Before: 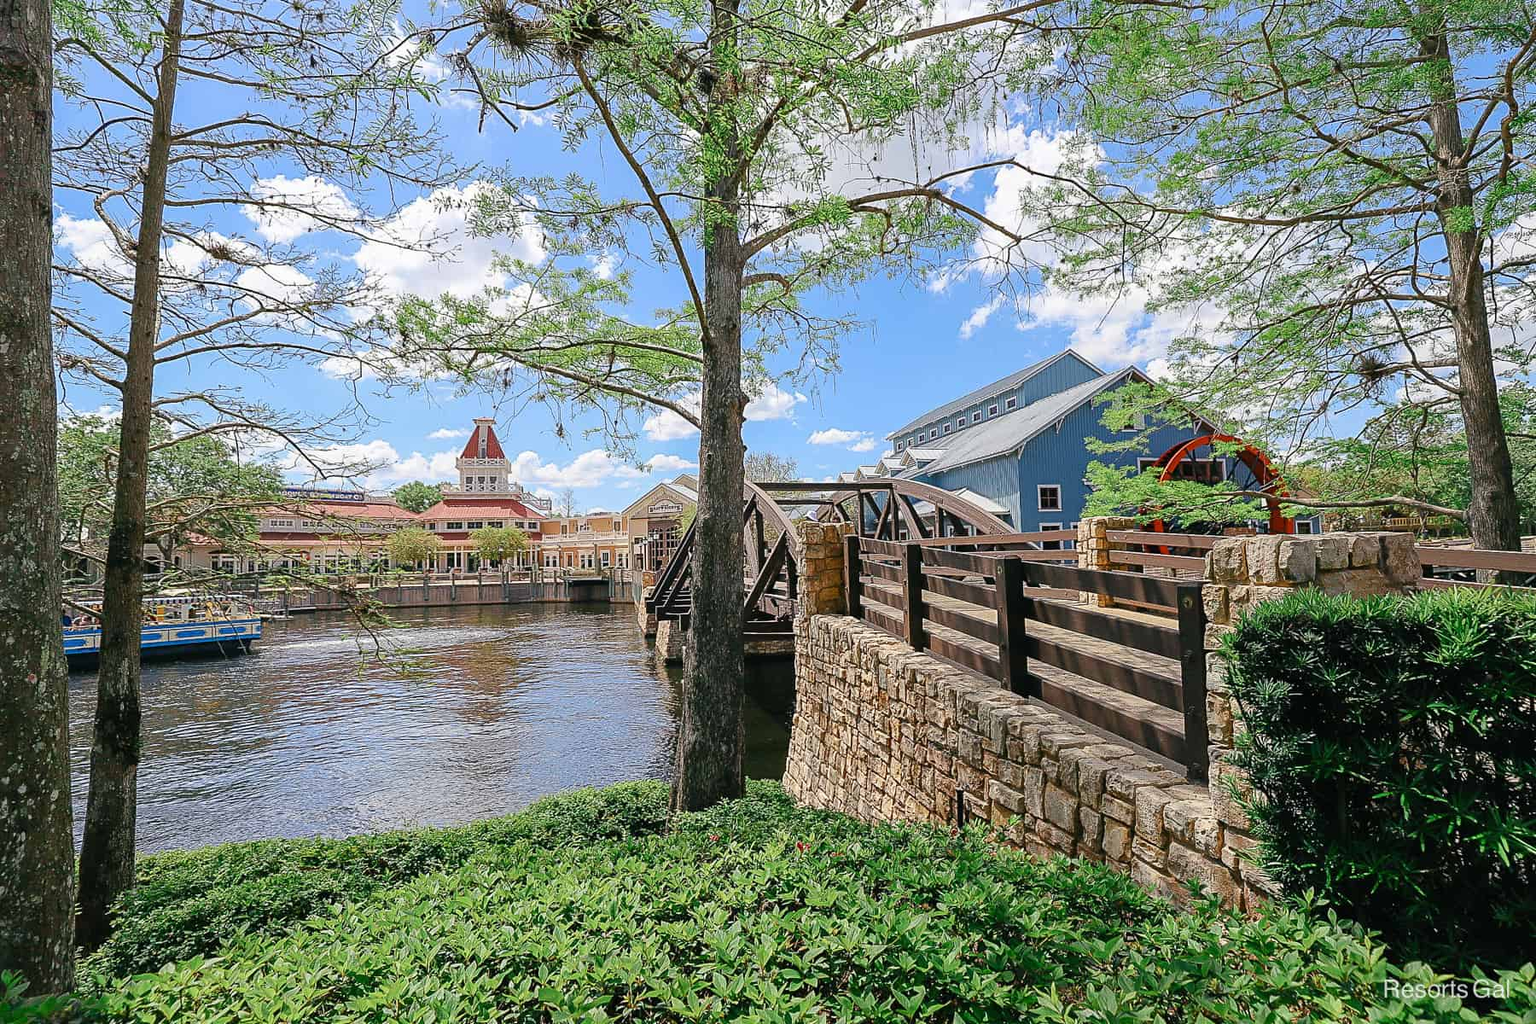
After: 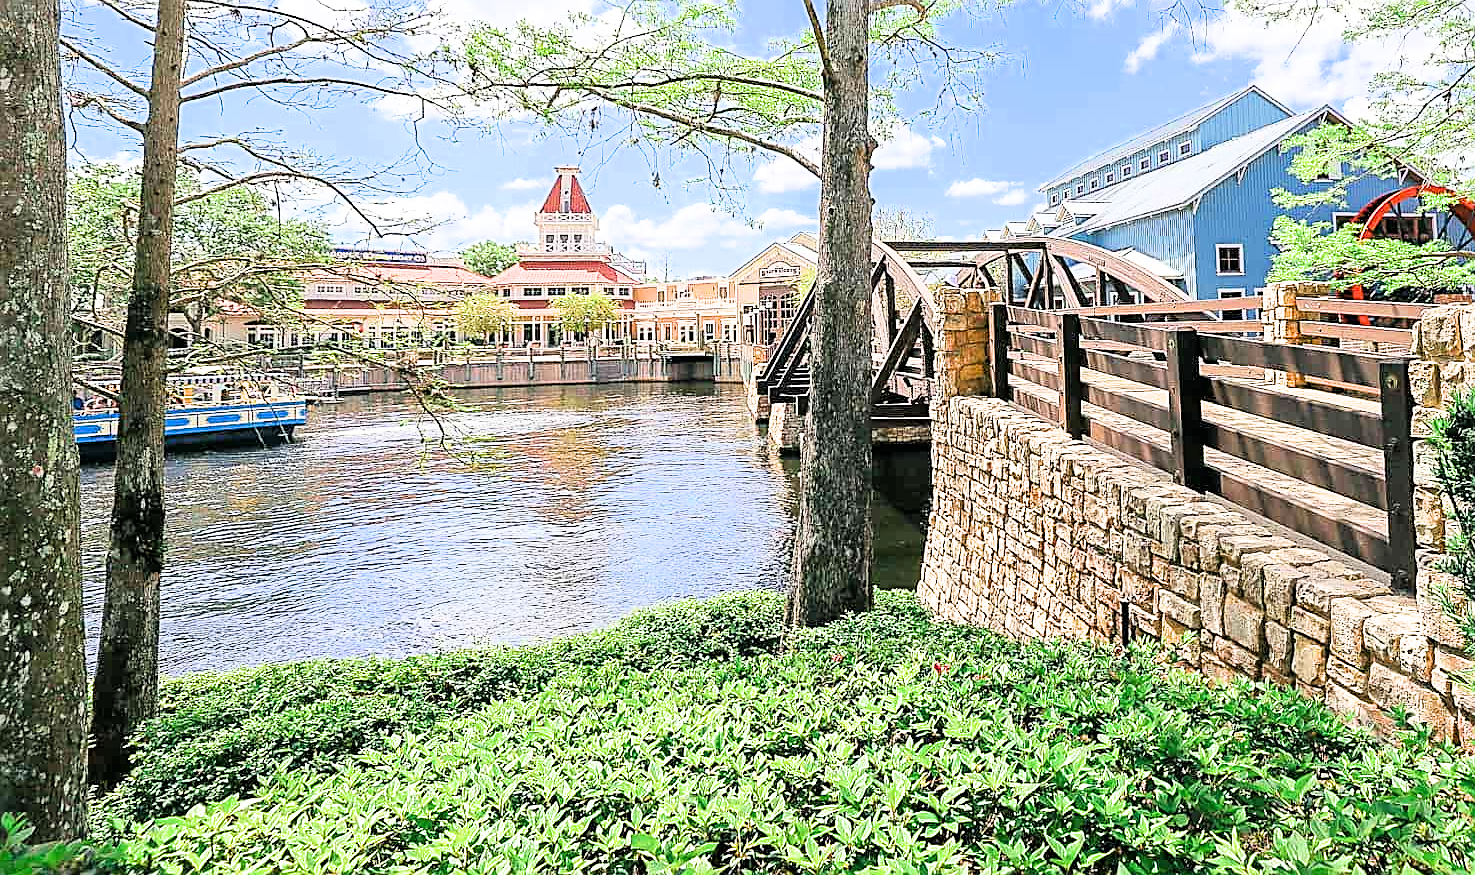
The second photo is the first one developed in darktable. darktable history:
exposure: black level correction 0, exposure 1.742 EV, compensate highlight preservation false
crop: top 27.003%, right 18.002%
sharpen: on, module defaults
filmic rgb: black relative exposure -7.71 EV, white relative exposure 4.38 EV, target black luminance 0%, hardness 3.76, latitude 50.58%, contrast 1.065, highlights saturation mix 9.44%, shadows ↔ highlights balance -0.255%, color science v6 (2022)
